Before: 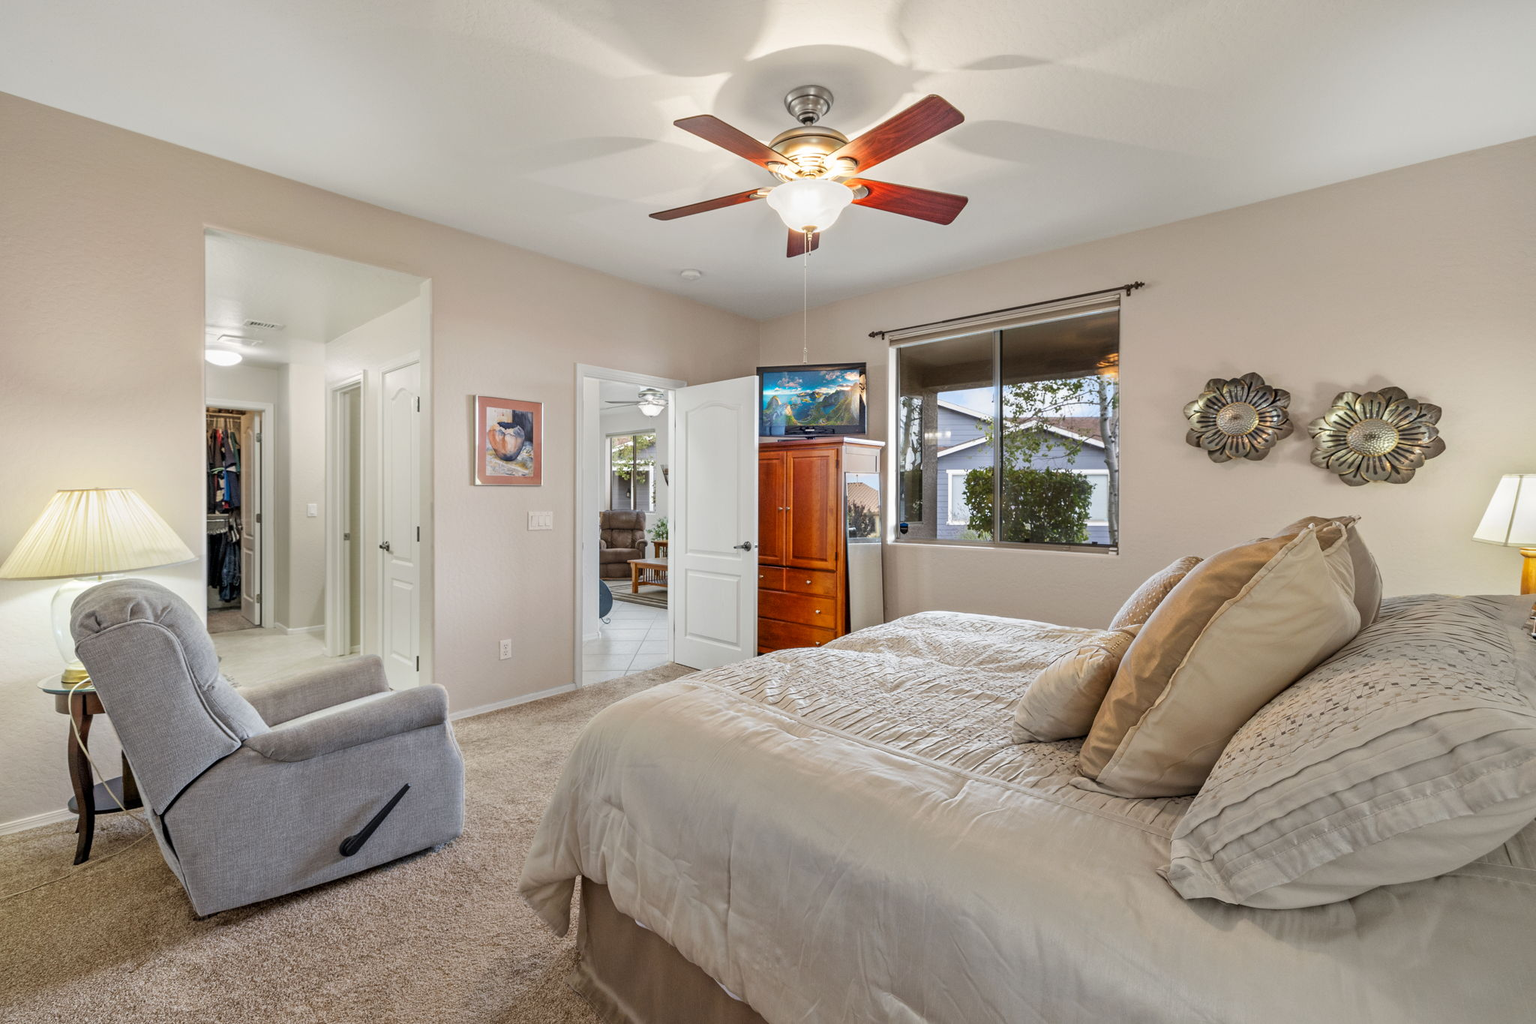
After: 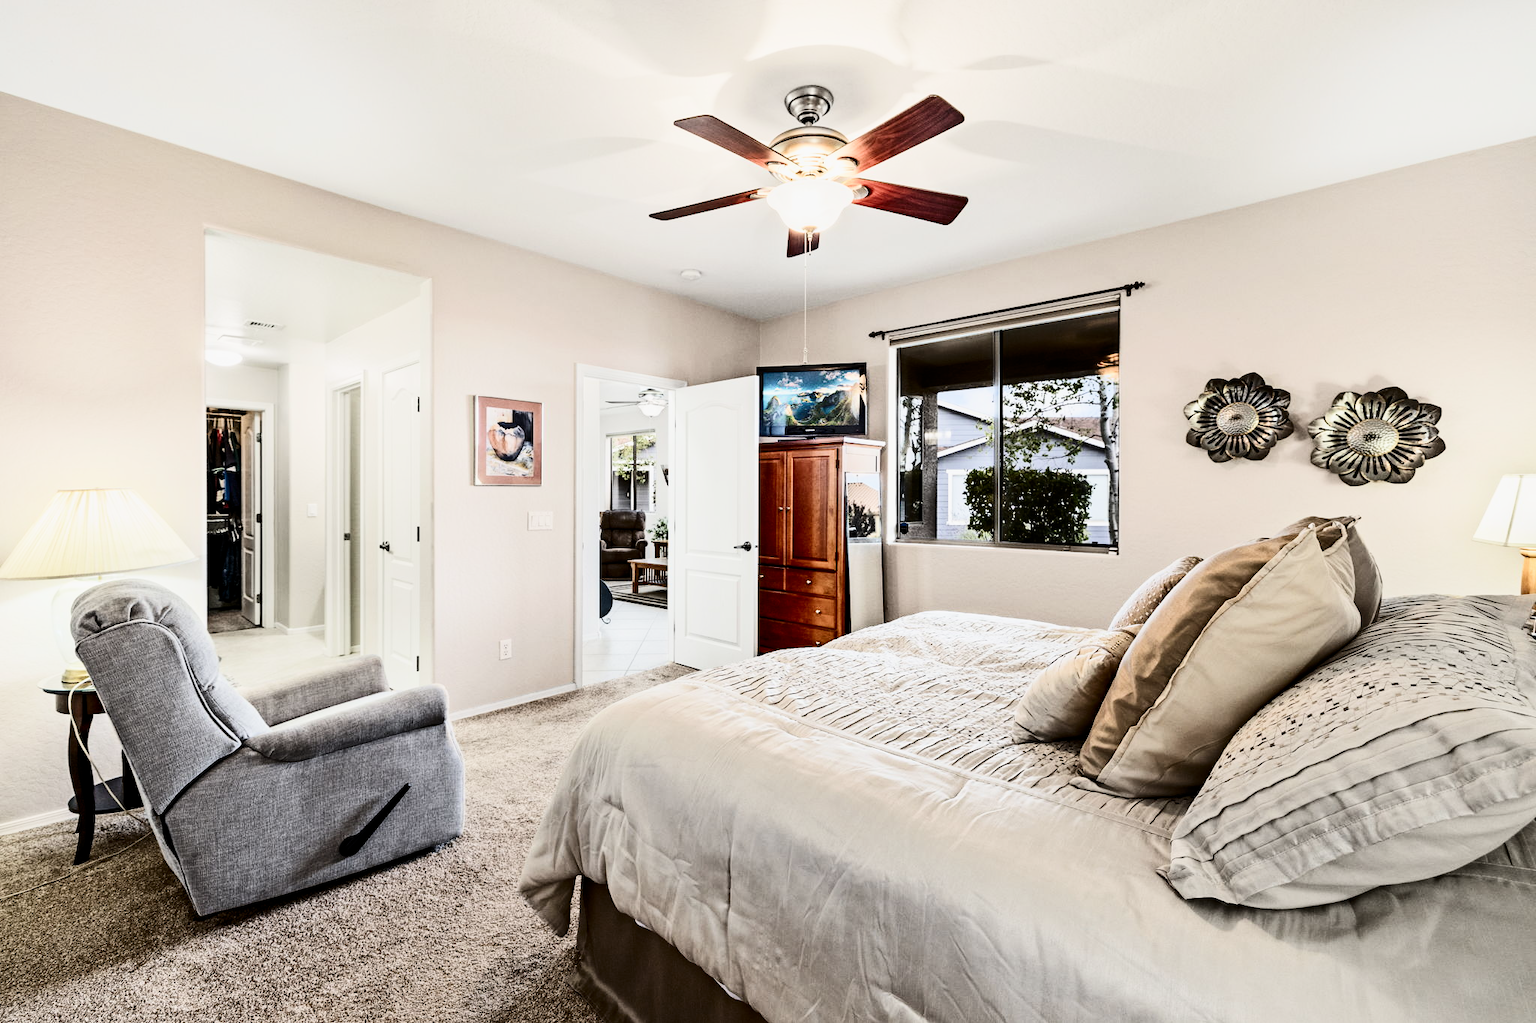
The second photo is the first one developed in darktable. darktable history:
filmic rgb: black relative exposure -5.03 EV, white relative exposure 3.97 EV, threshold 2.97 EV, hardness 2.89, contrast 1.297, add noise in highlights 0.002, preserve chrominance max RGB, color science v3 (2019), use custom middle-gray values true, contrast in highlights soft, enable highlight reconstruction true
contrast brightness saturation: contrast 0.497, saturation -0.093
